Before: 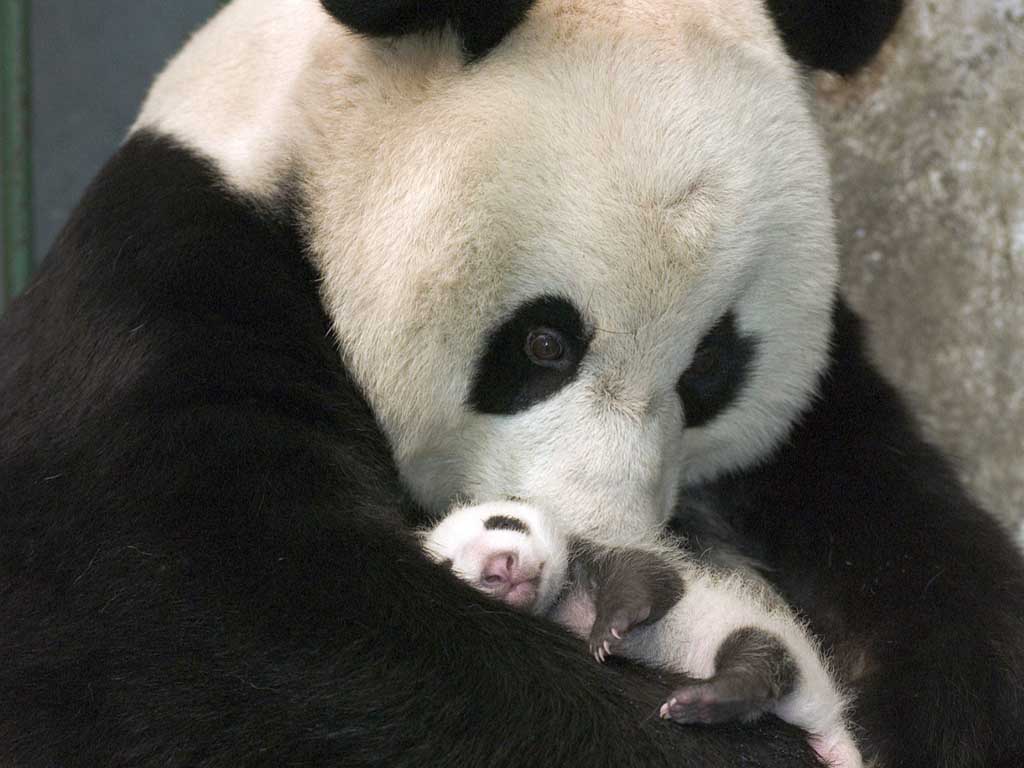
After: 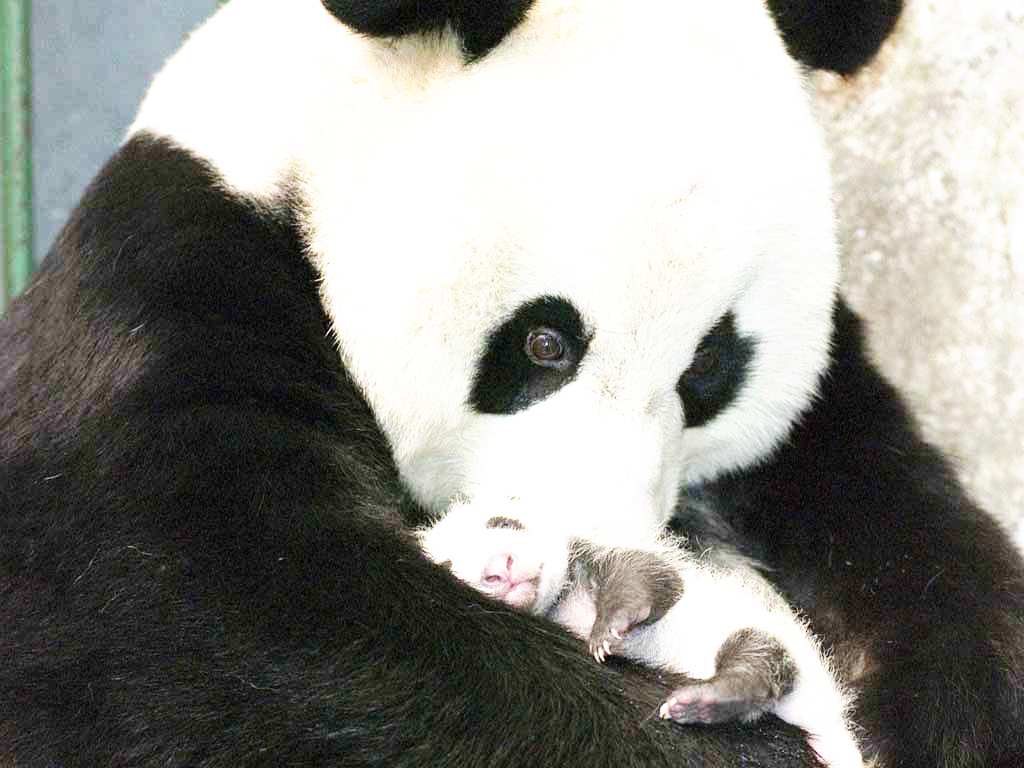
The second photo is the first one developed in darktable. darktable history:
exposure: exposure 0.999 EV, compensate highlight preservation false
base curve: curves: ch0 [(0, 0) (0.007, 0.004) (0.027, 0.03) (0.046, 0.07) (0.207, 0.54) (0.442, 0.872) (0.673, 0.972) (1, 1)], preserve colors none
